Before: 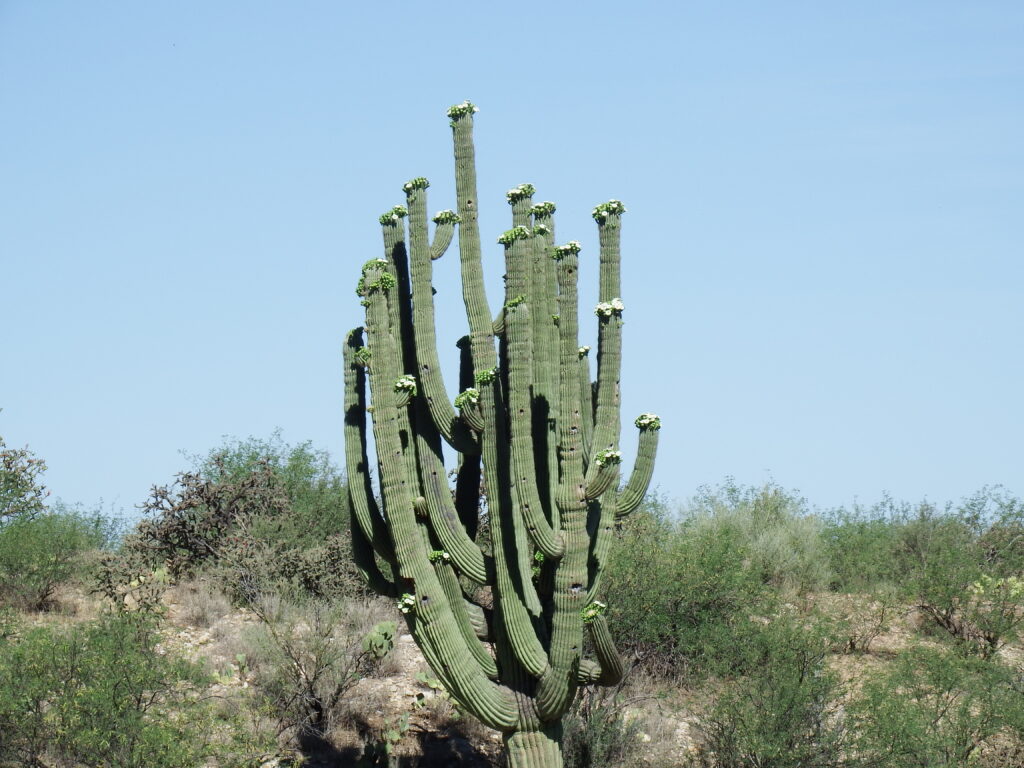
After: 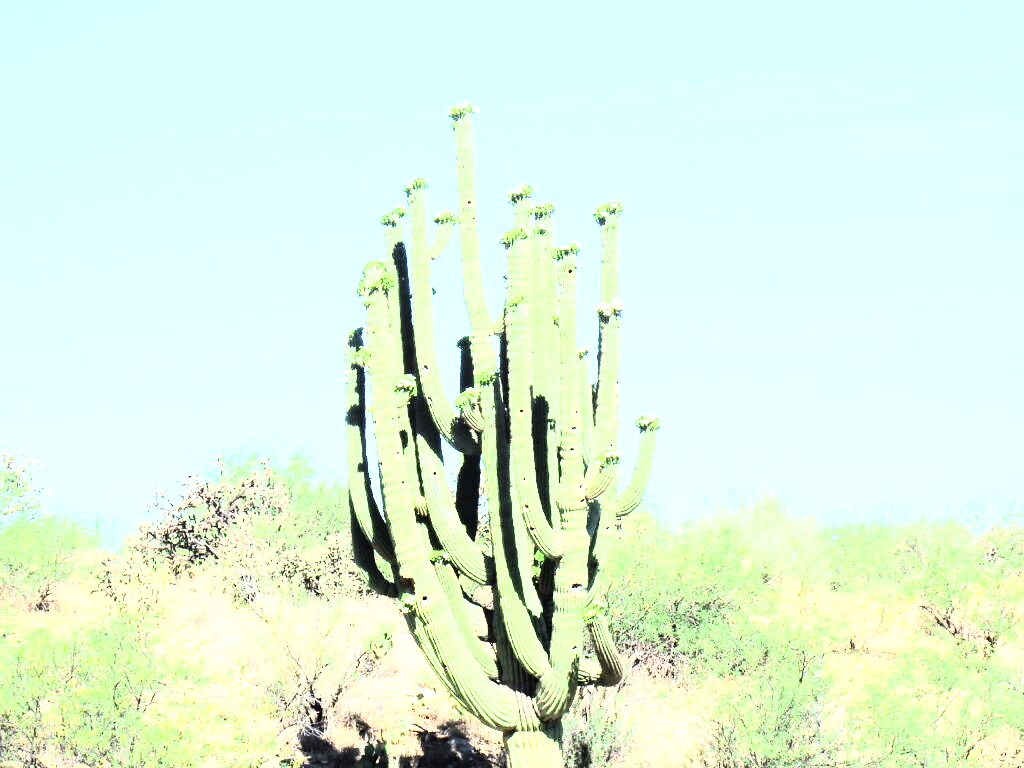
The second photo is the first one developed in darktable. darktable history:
exposure: black level correction 0, exposure 2.088 EV, compensate exposure bias true, compensate highlight preservation false
rgb curve: curves: ch0 [(0, 0) (0.21, 0.15) (0.24, 0.21) (0.5, 0.75) (0.75, 0.96) (0.89, 0.99) (1, 1)]; ch1 [(0, 0.02) (0.21, 0.13) (0.25, 0.2) (0.5, 0.67) (0.75, 0.9) (0.89, 0.97) (1, 1)]; ch2 [(0, 0.02) (0.21, 0.13) (0.25, 0.2) (0.5, 0.67) (0.75, 0.9) (0.89, 0.97) (1, 1)], compensate middle gray true
color correction: highlights a* 0.003, highlights b* -0.283
tone equalizer: on, module defaults
